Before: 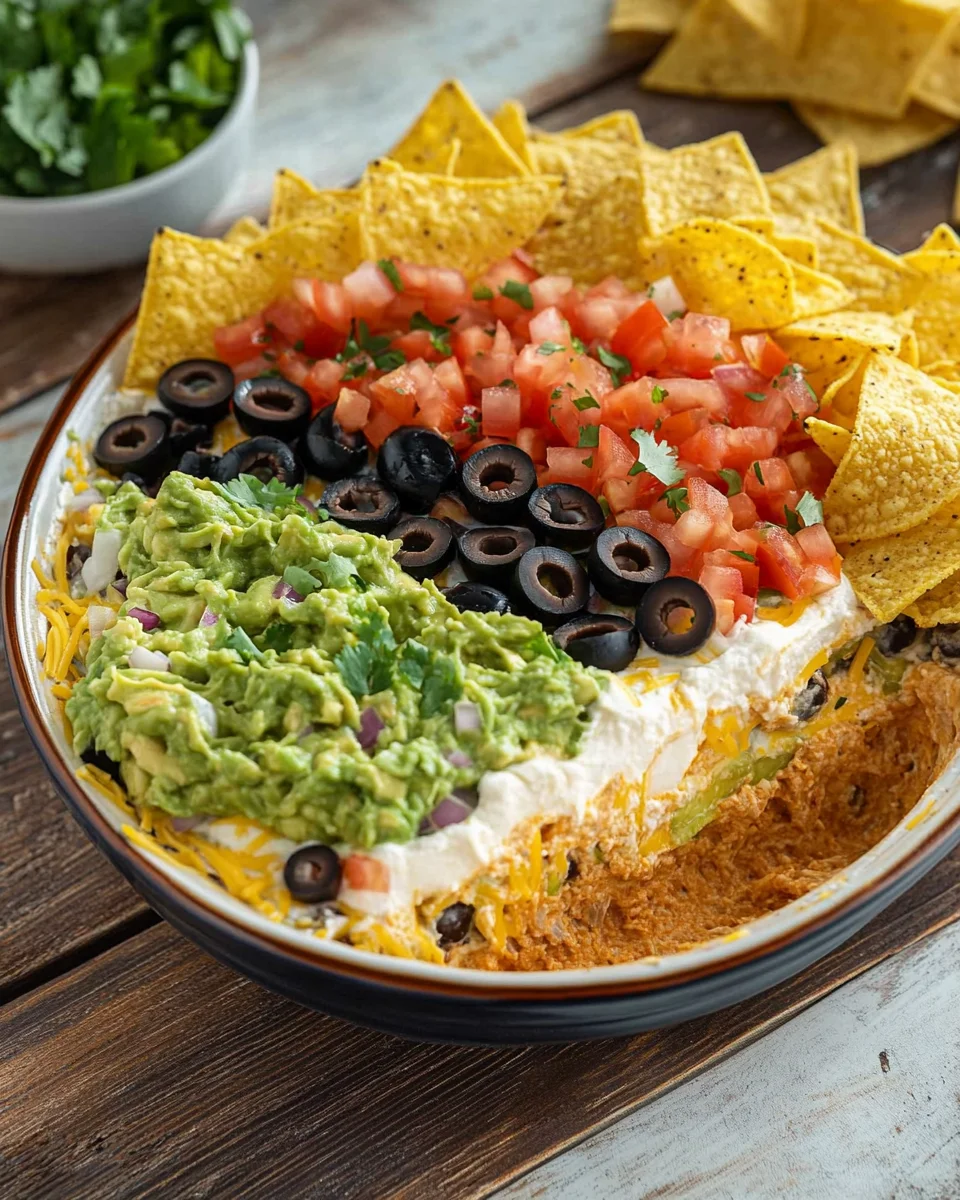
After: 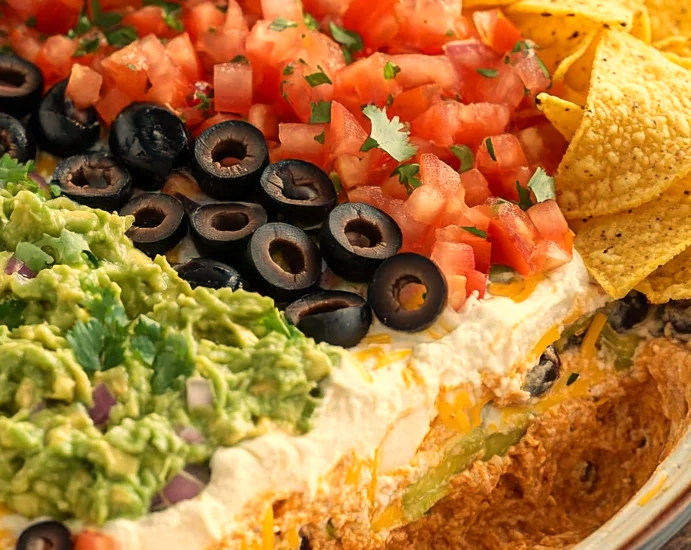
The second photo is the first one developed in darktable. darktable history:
crop and rotate: left 27.938%, top 27.046%, bottom 27.046%
white balance: red 1.123, blue 0.83
